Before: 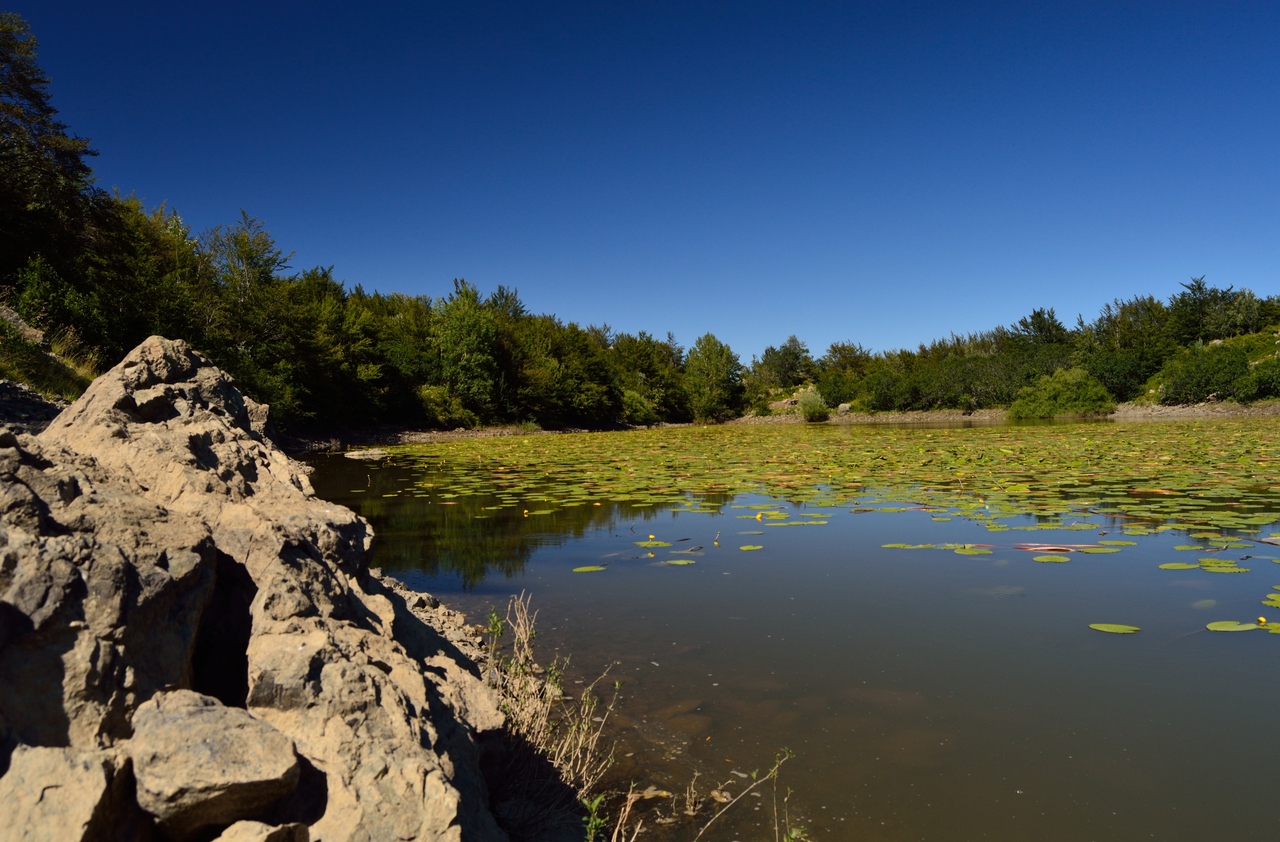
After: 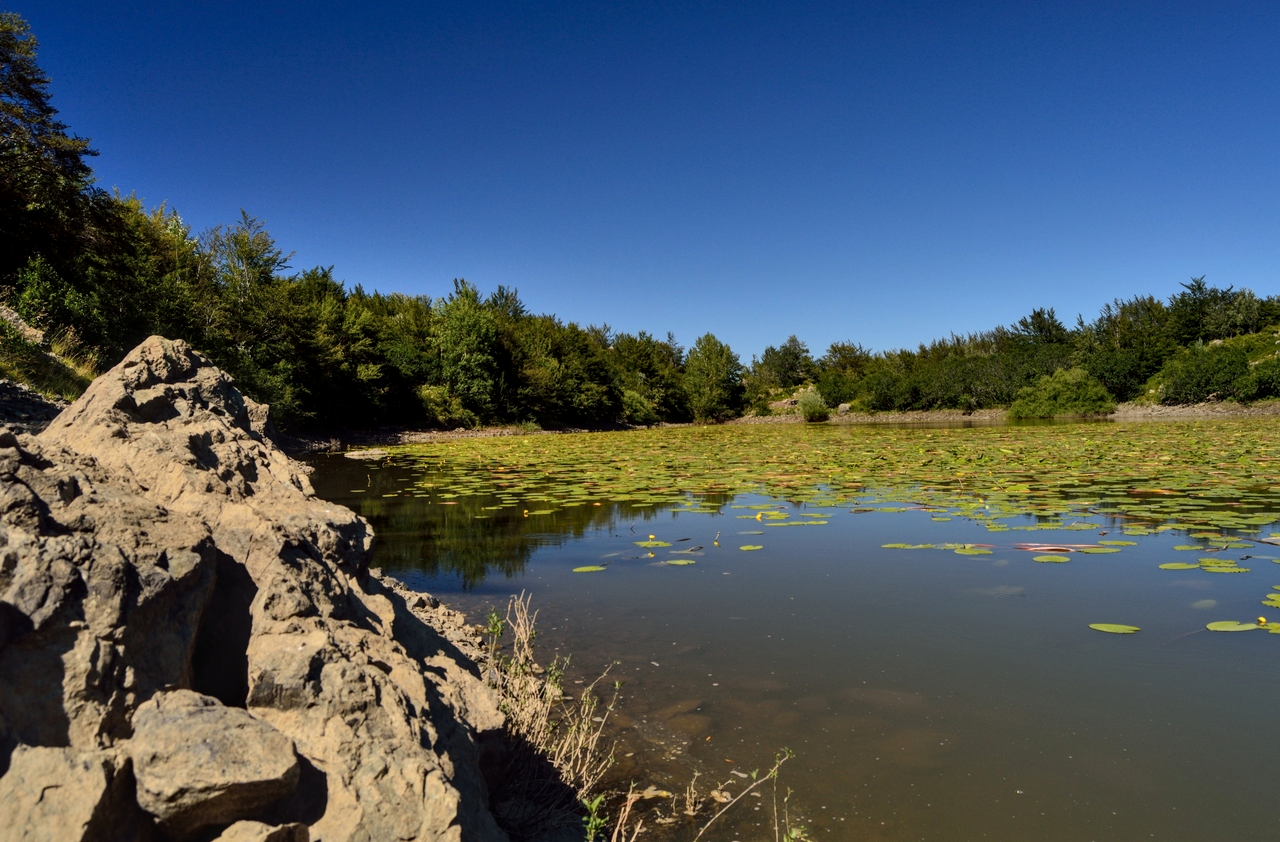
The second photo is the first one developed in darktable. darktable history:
local contrast: on, module defaults
shadows and highlights: soften with gaussian
exposure: exposure -0.064 EV, compensate highlight preservation false
